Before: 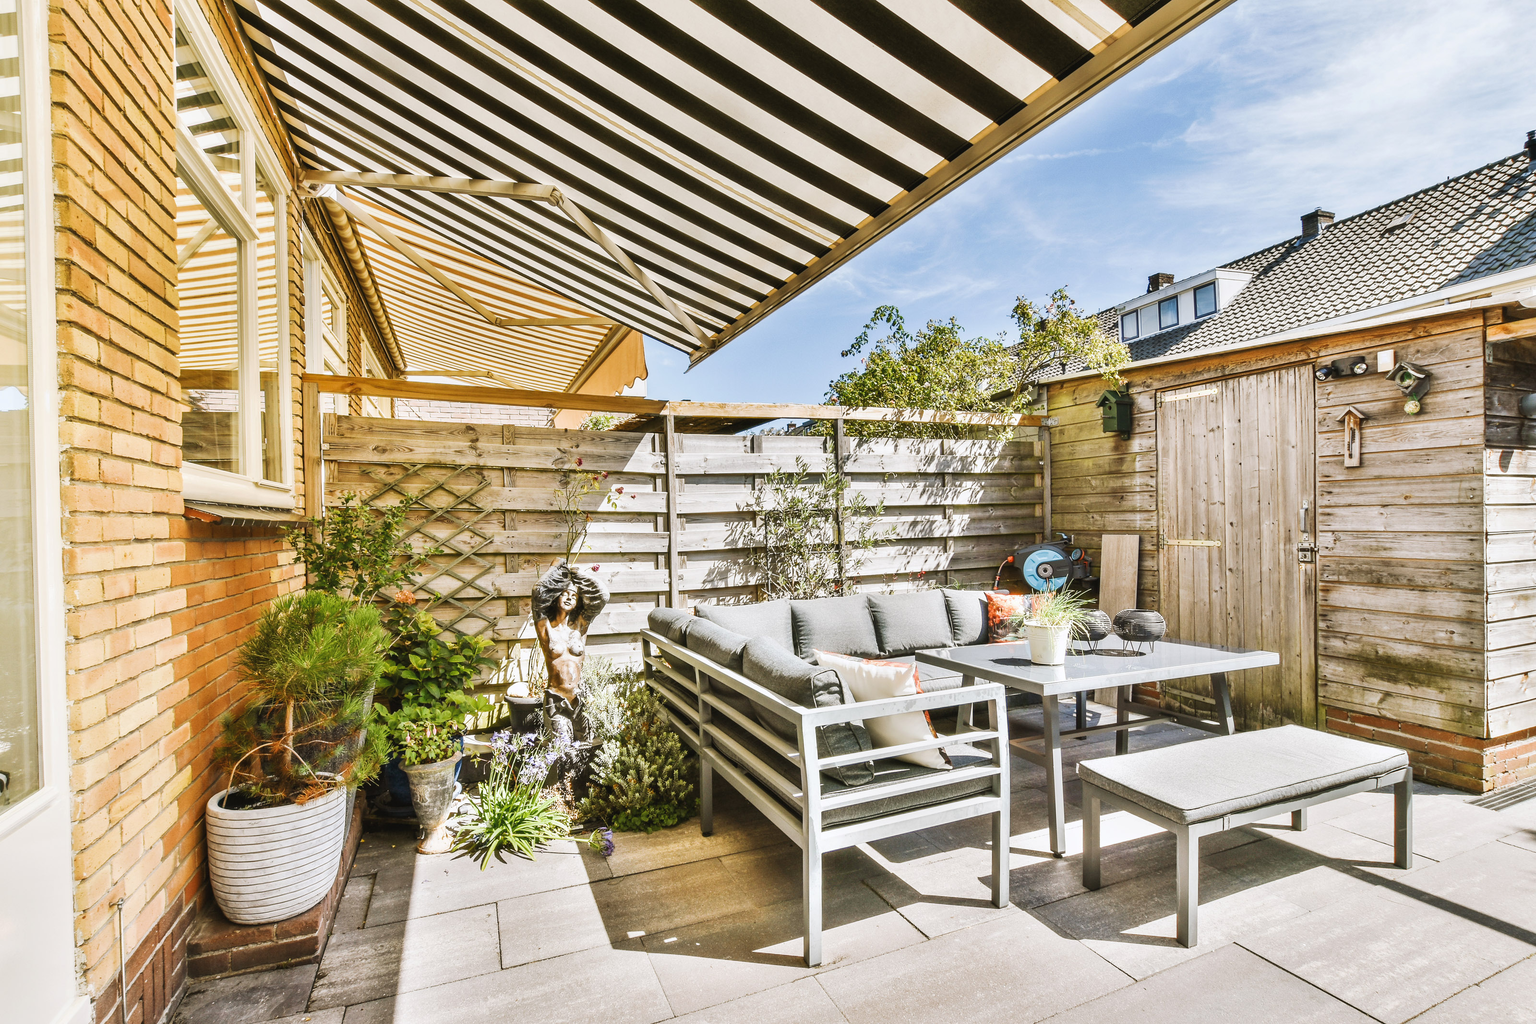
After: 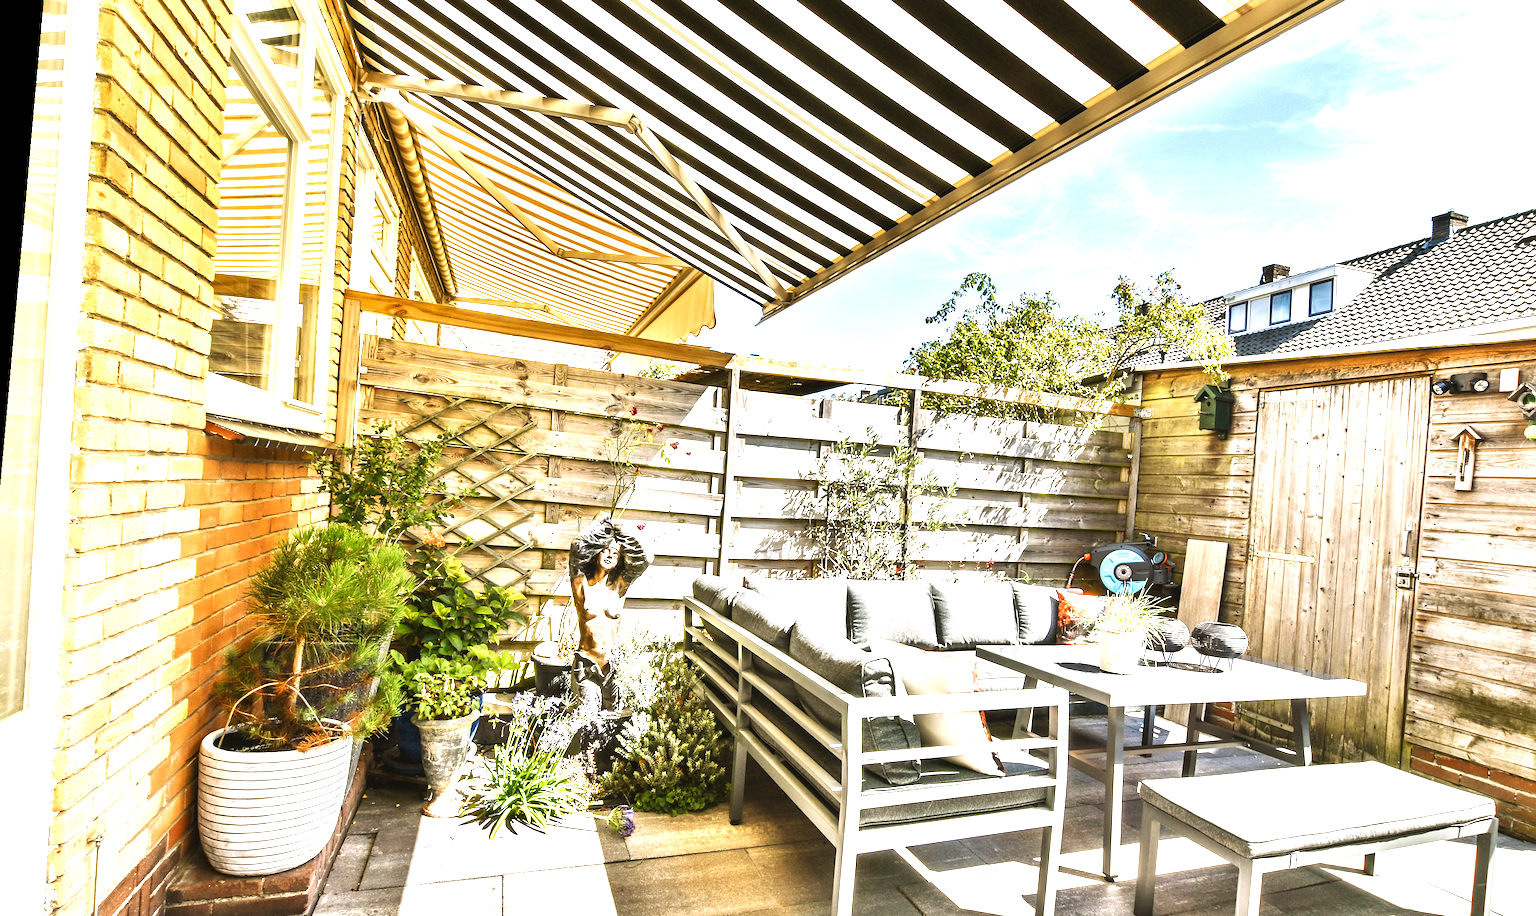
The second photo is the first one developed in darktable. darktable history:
exposure: exposure 1 EV, compensate highlight preservation false
rotate and perspective: rotation 5.12°, automatic cropping off
crop and rotate: left 2.425%, top 11.305%, right 9.6%, bottom 15.08%
contrast brightness saturation: brightness -0.09
